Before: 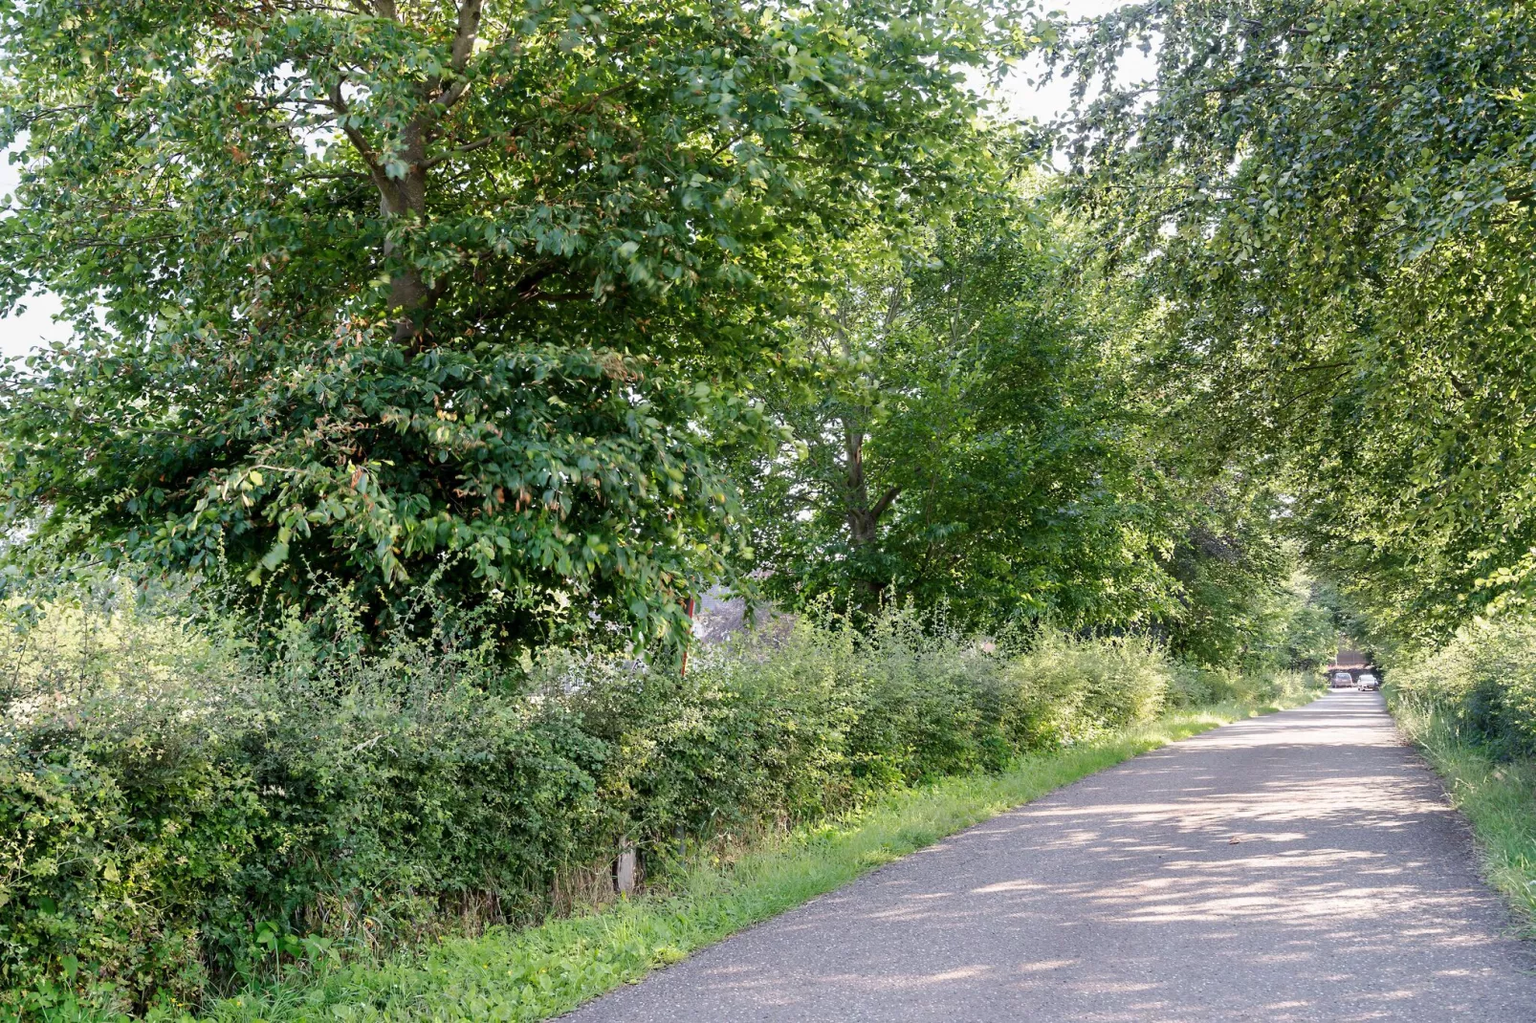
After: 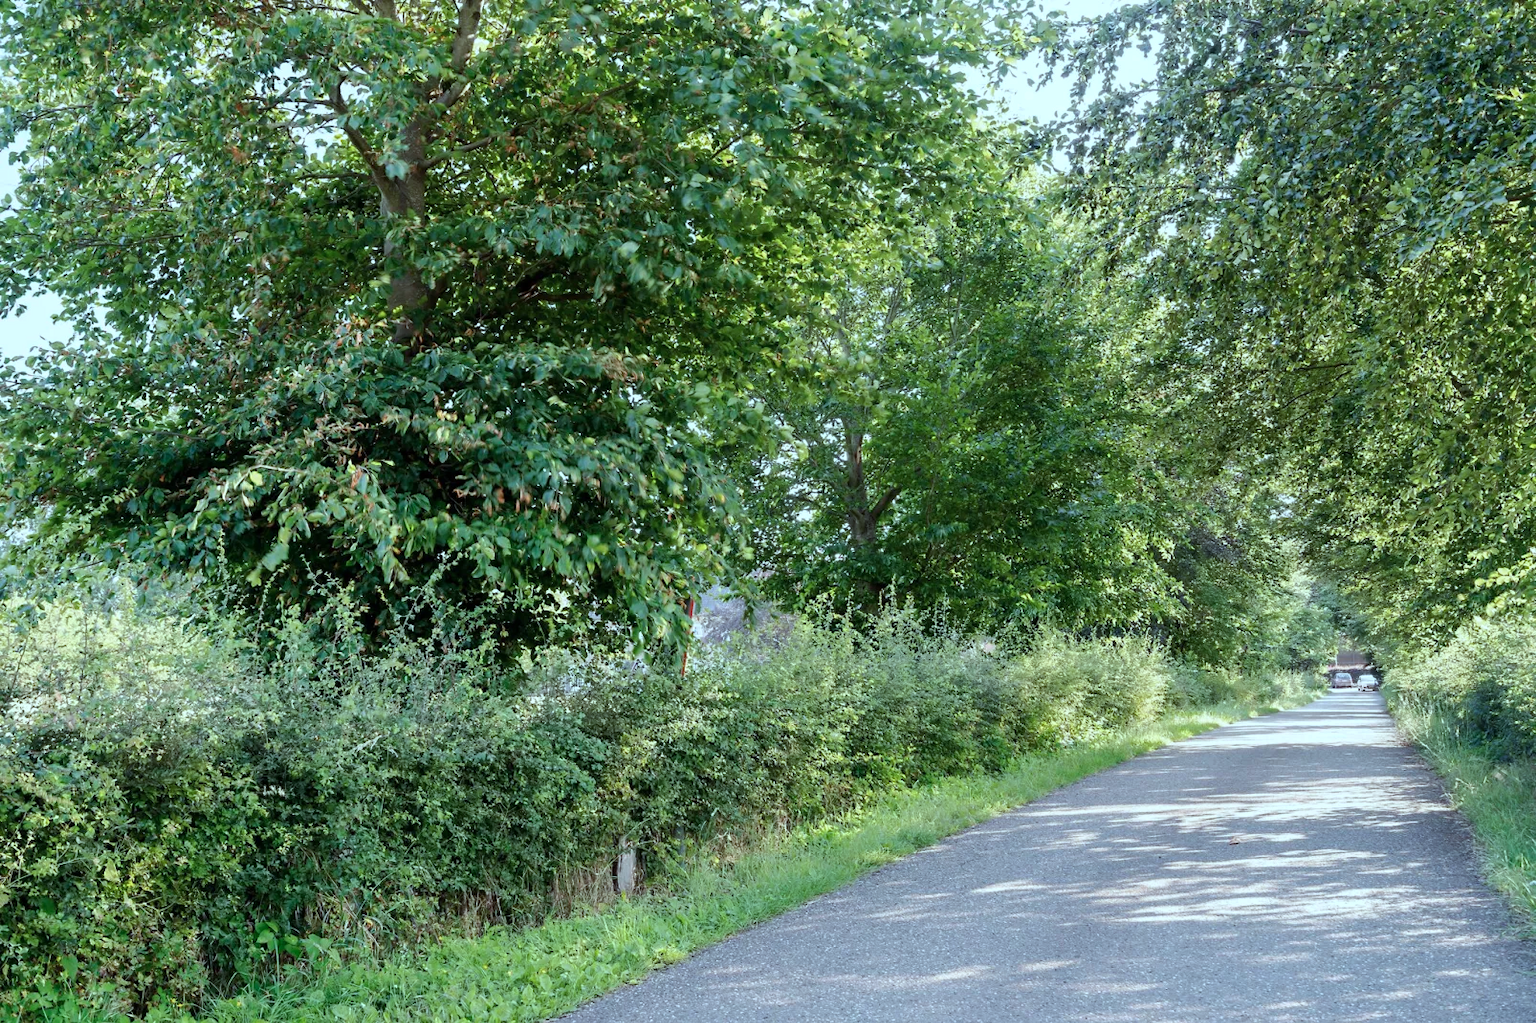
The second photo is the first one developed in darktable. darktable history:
exposure: compensate highlight preservation false
color correction: highlights a* -10.28, highlights b* -10
